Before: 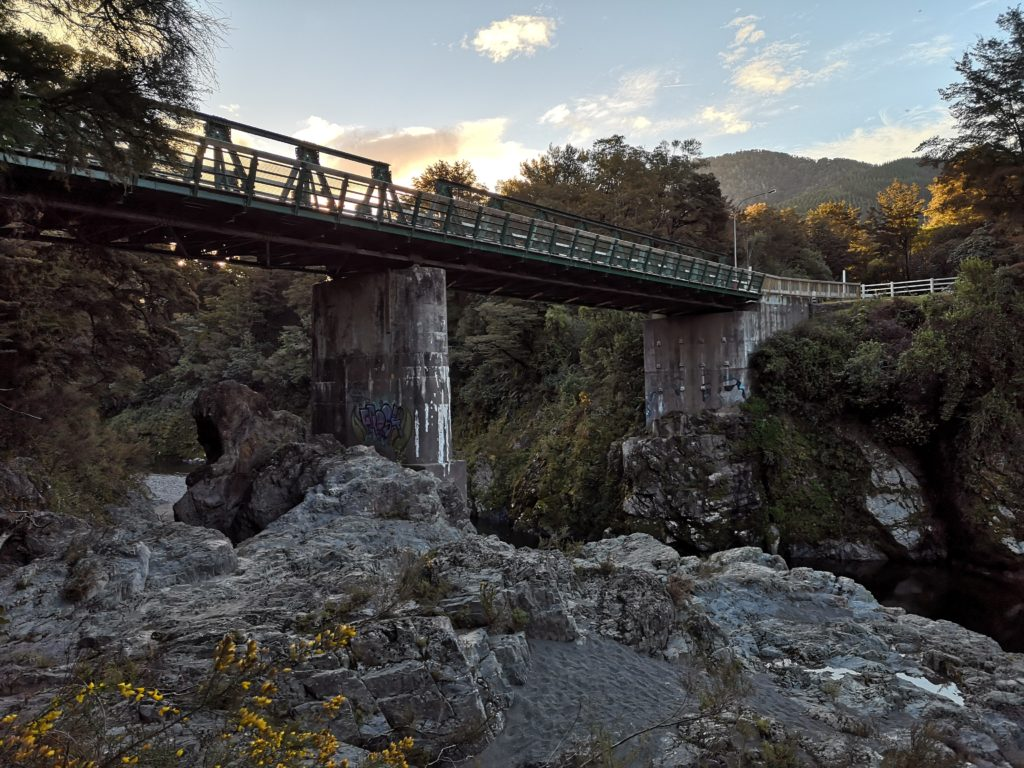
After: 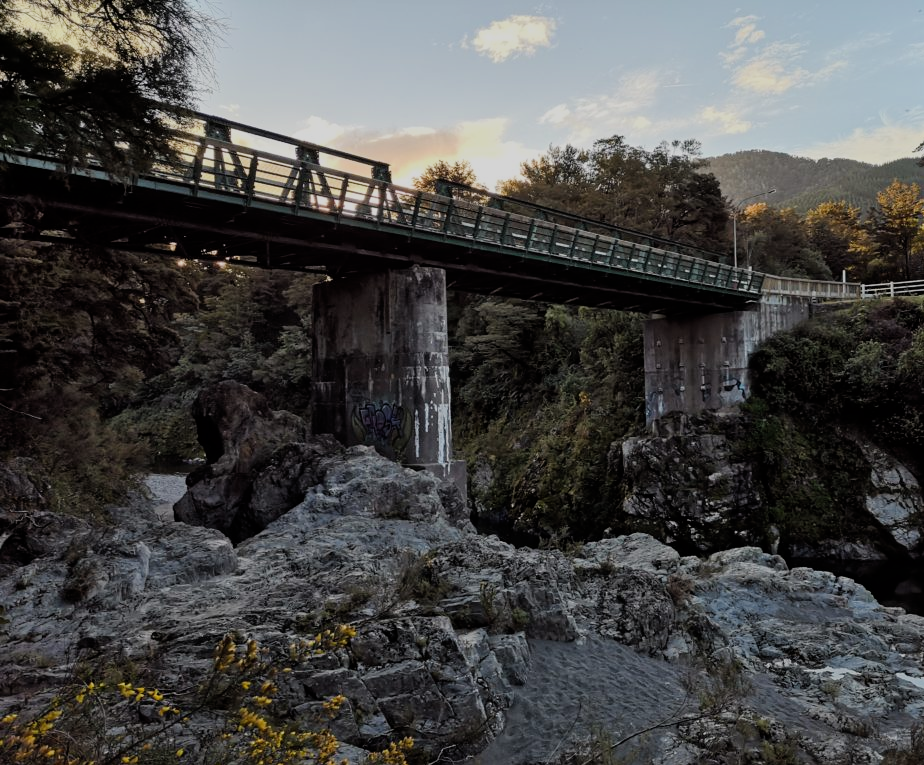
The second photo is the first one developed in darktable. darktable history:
tone equalizer: on, module defaults
crop: right 9.49%, bottom 0.016%
filmic rgb: black relative exposure -7.65 EV, white relative exposure 4.56 EV, hardness 3.61
